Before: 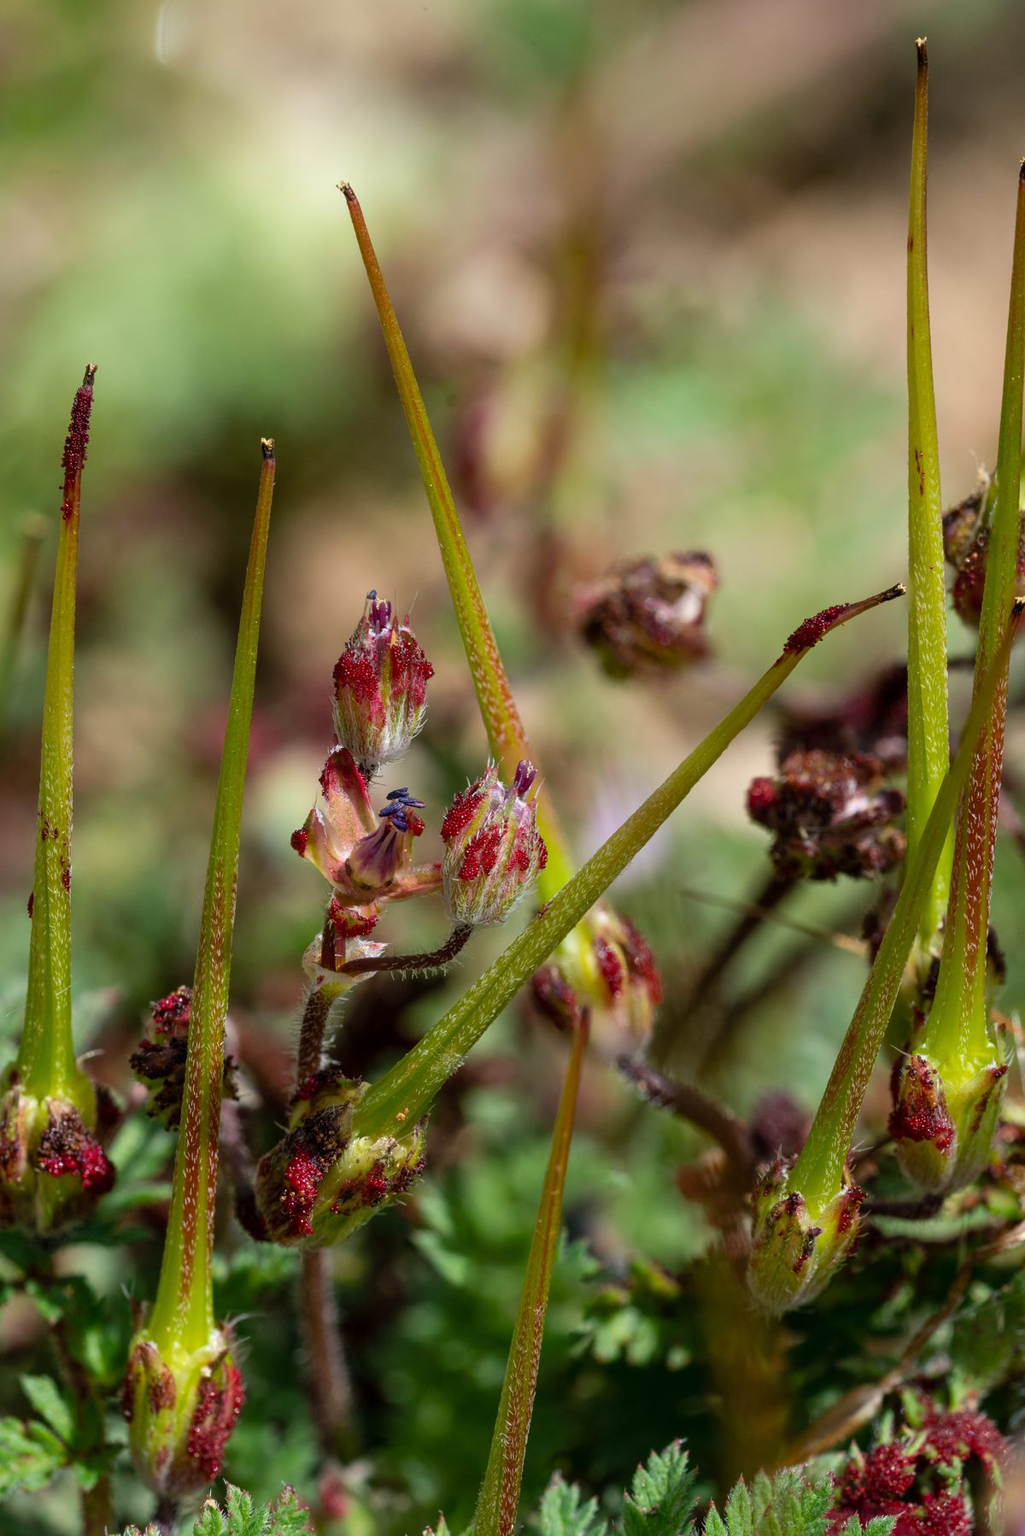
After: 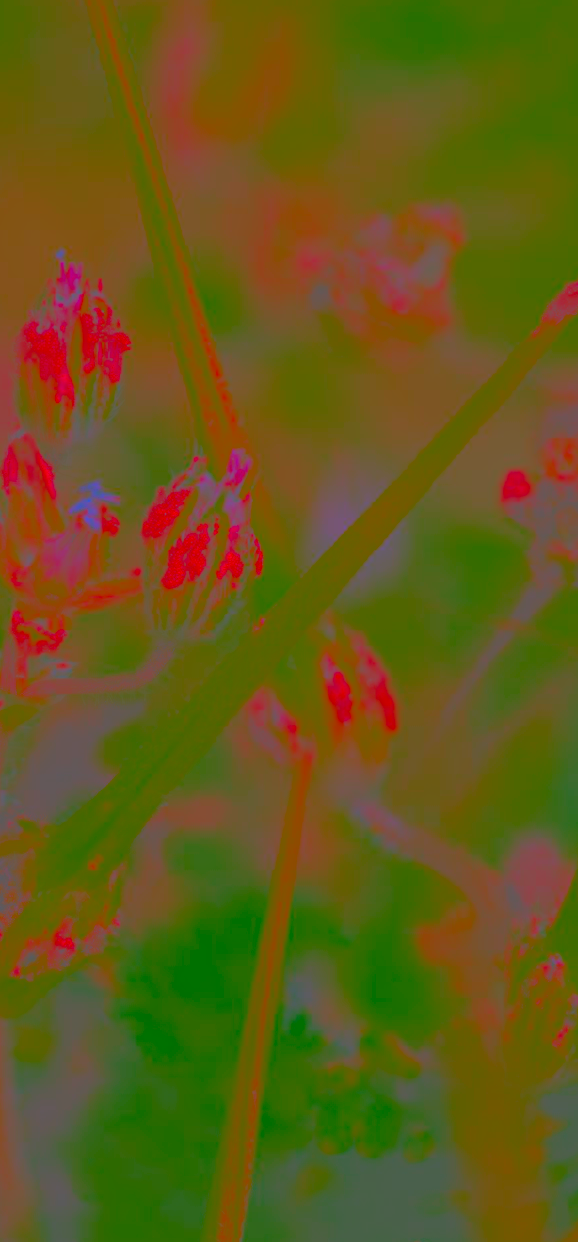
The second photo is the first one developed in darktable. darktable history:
contrast brightness saturation: contrast -0.97, brightness -0.163, saturation 0.738
crop: left 31.351%, top 24.613%, right 20.421%, bottom 6.304%
